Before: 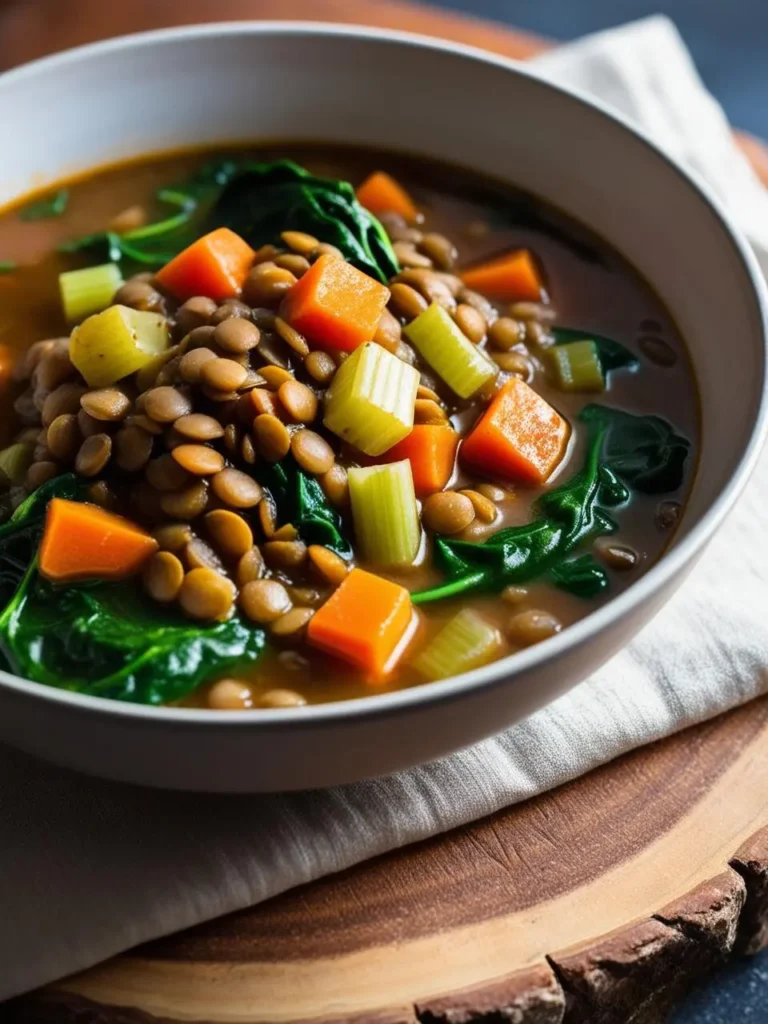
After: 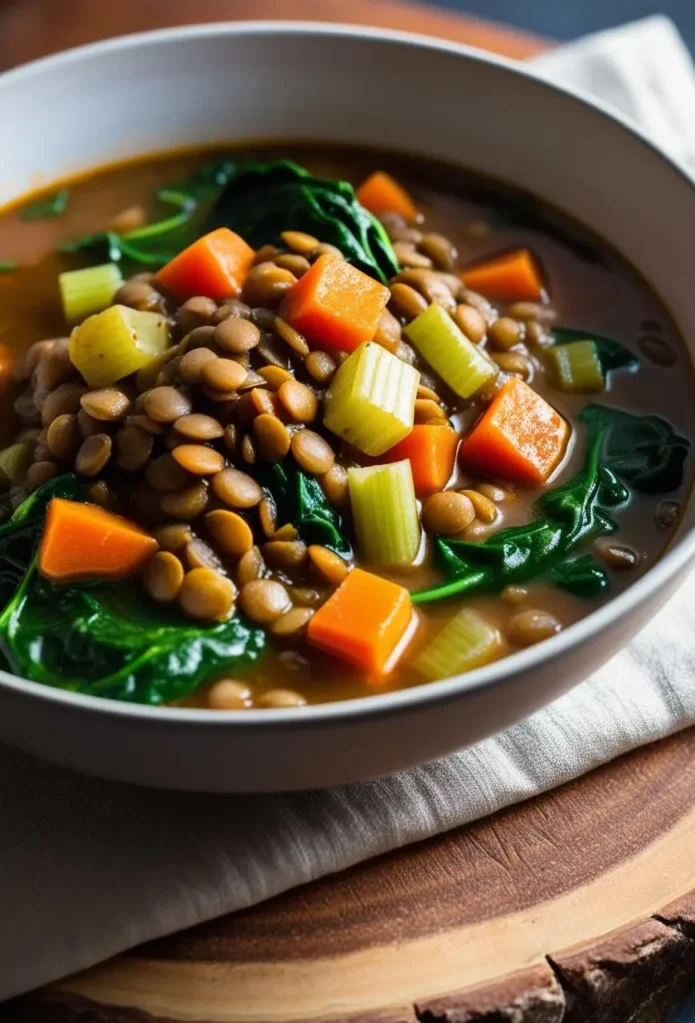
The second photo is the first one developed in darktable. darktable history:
crop: right 9.486%, bottom 0.033%
